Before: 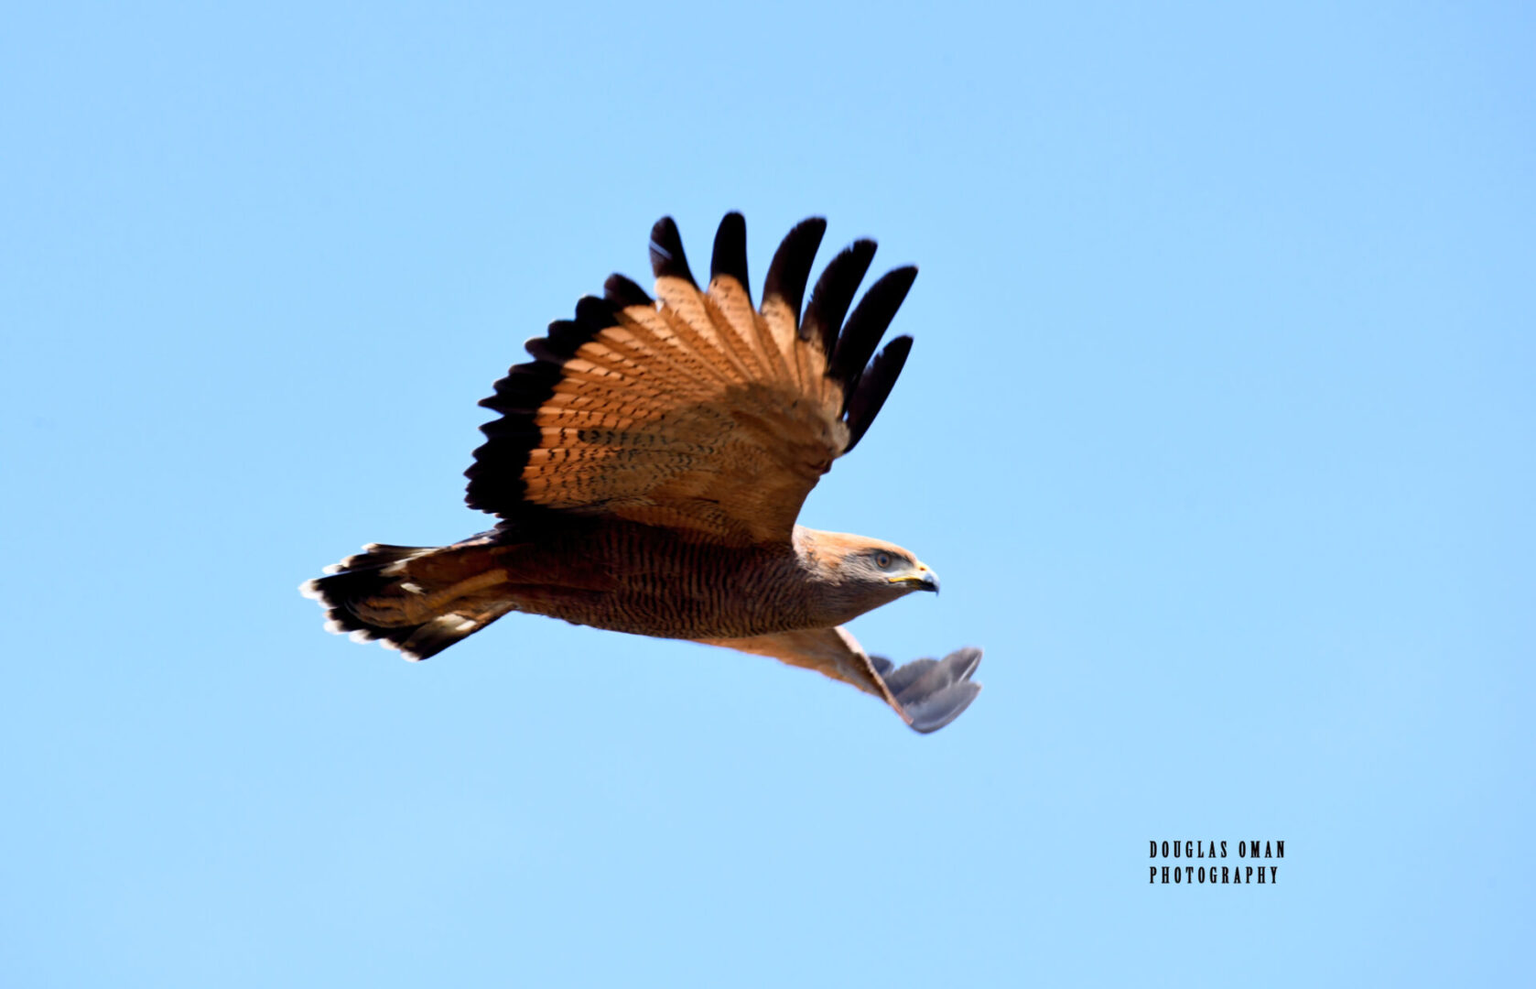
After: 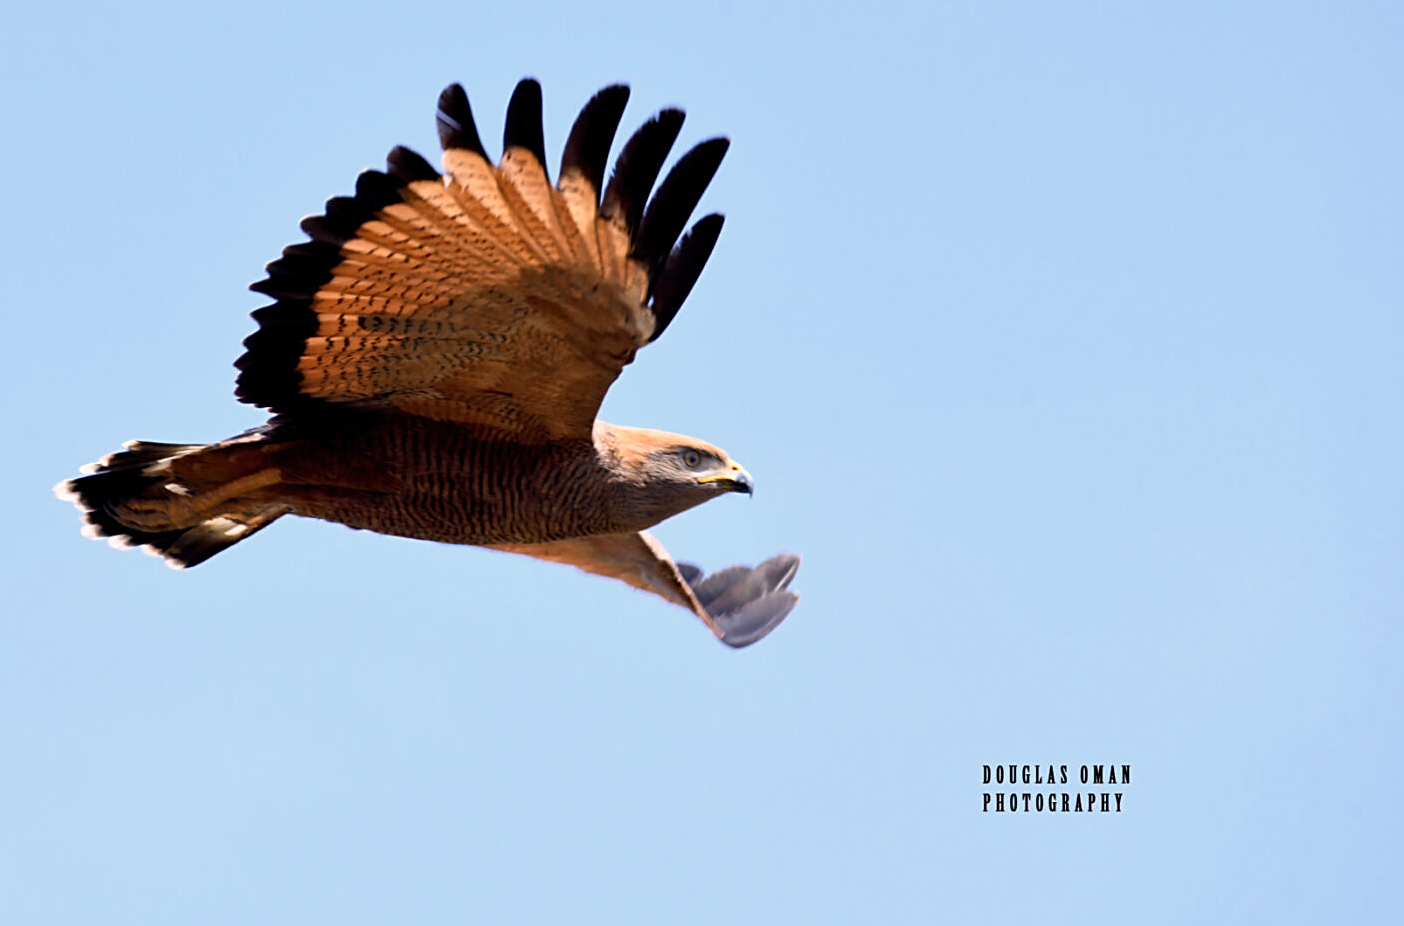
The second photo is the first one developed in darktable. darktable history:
sharpen: on, module defaults
color correction: highlights a* 5.81, highlights b* 4.84
crop: left 16.315%, top 14.246%
contrast brightness saturation: saturation -0.05
